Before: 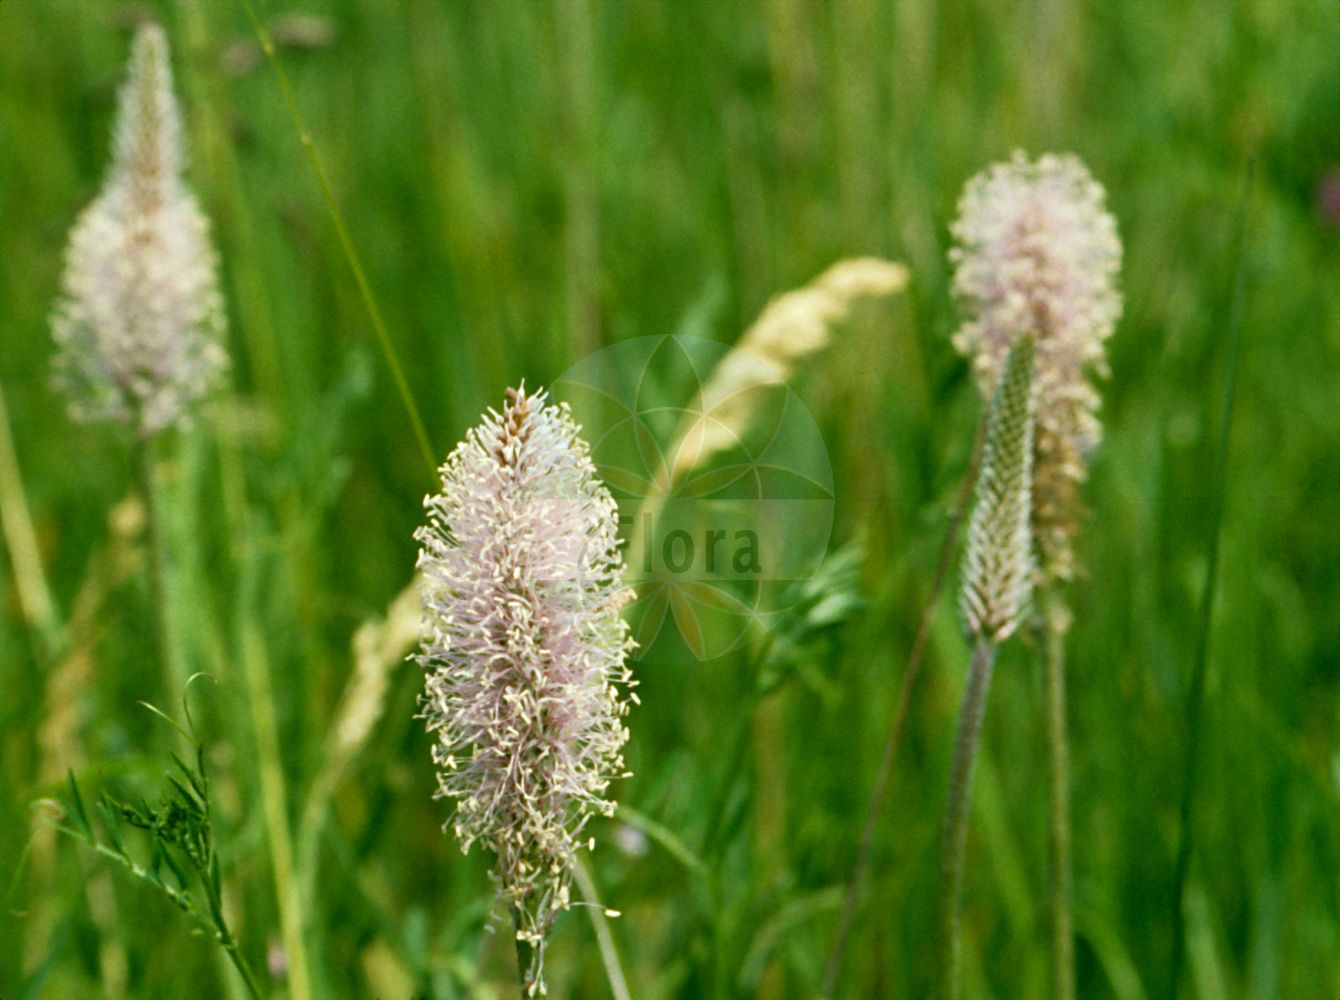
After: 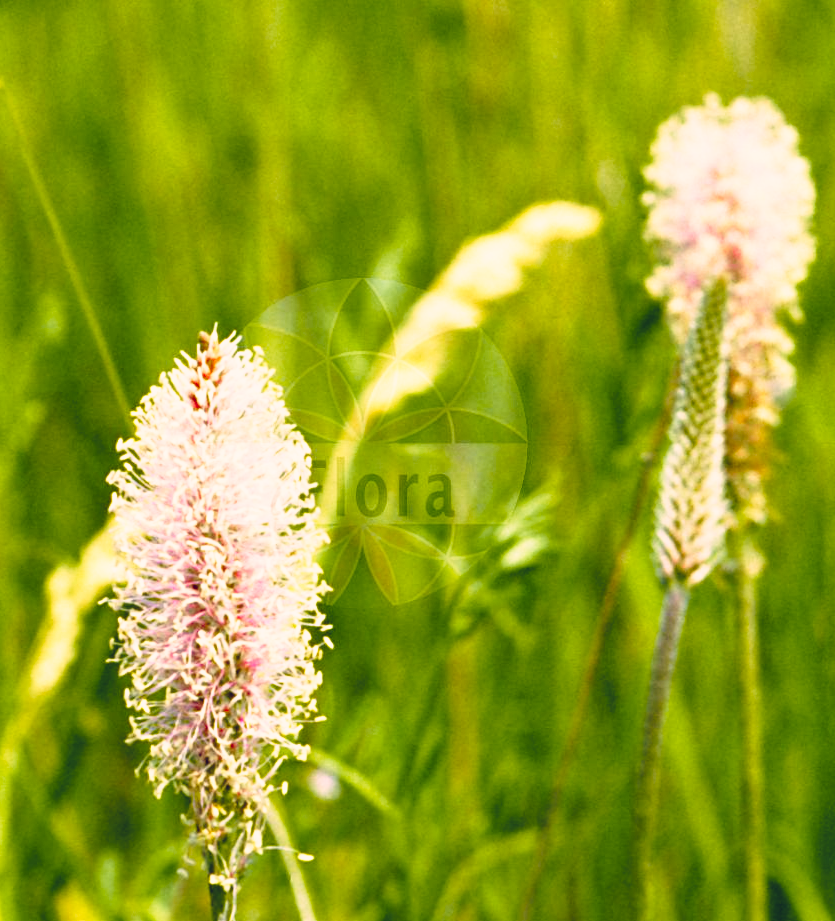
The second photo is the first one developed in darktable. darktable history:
exposure: exposure -0.064 EV, compensate highlight preservation false
crop and rotate: left 22.918%, top 5.629%, right 14.711%, bottom 2.247%
shadows and highlights: shadows 37.27, highlights -28.18, soften with gaussian
base curve: curves: ch0 [(0, 0) (0.026, 0.03) (0.109, 0.232) (0.351, 0.748) (0.669, 0.968) (1, 1)], preserve colors none
tone curve: curves: ch1 [(0, 0) (0.108, 0.197) (0.5, 0.5) (0.681, 0.885) (1, 1)]; ch2 [(0, 0) (0.28, 0.151) (1, 1)], color space Lab, independent channels
color correction: highlights a* 10.12, highlights b* 39.04, shadows a* 14.62, shadows b* 3.37
